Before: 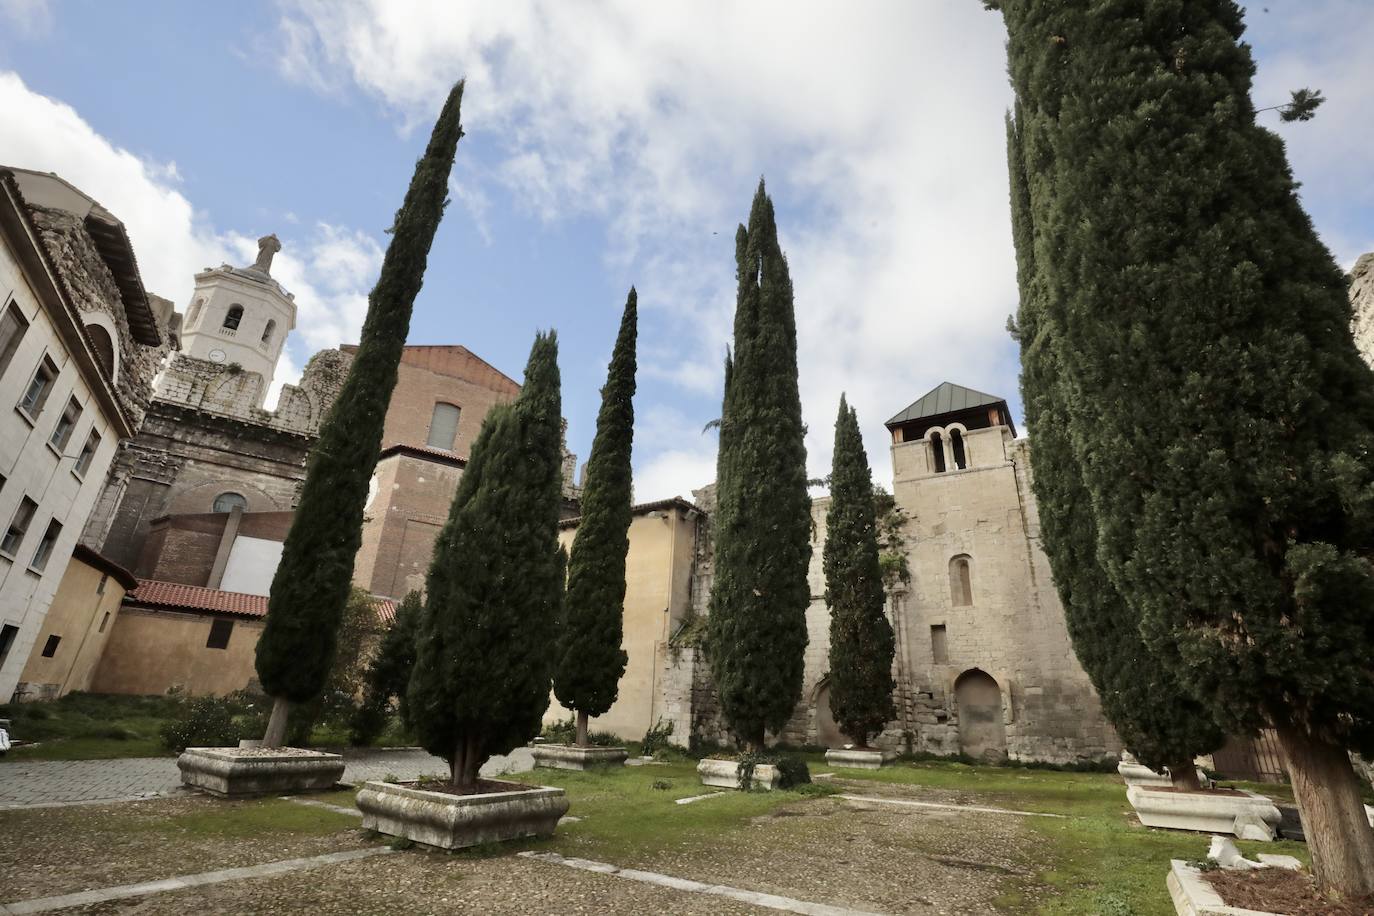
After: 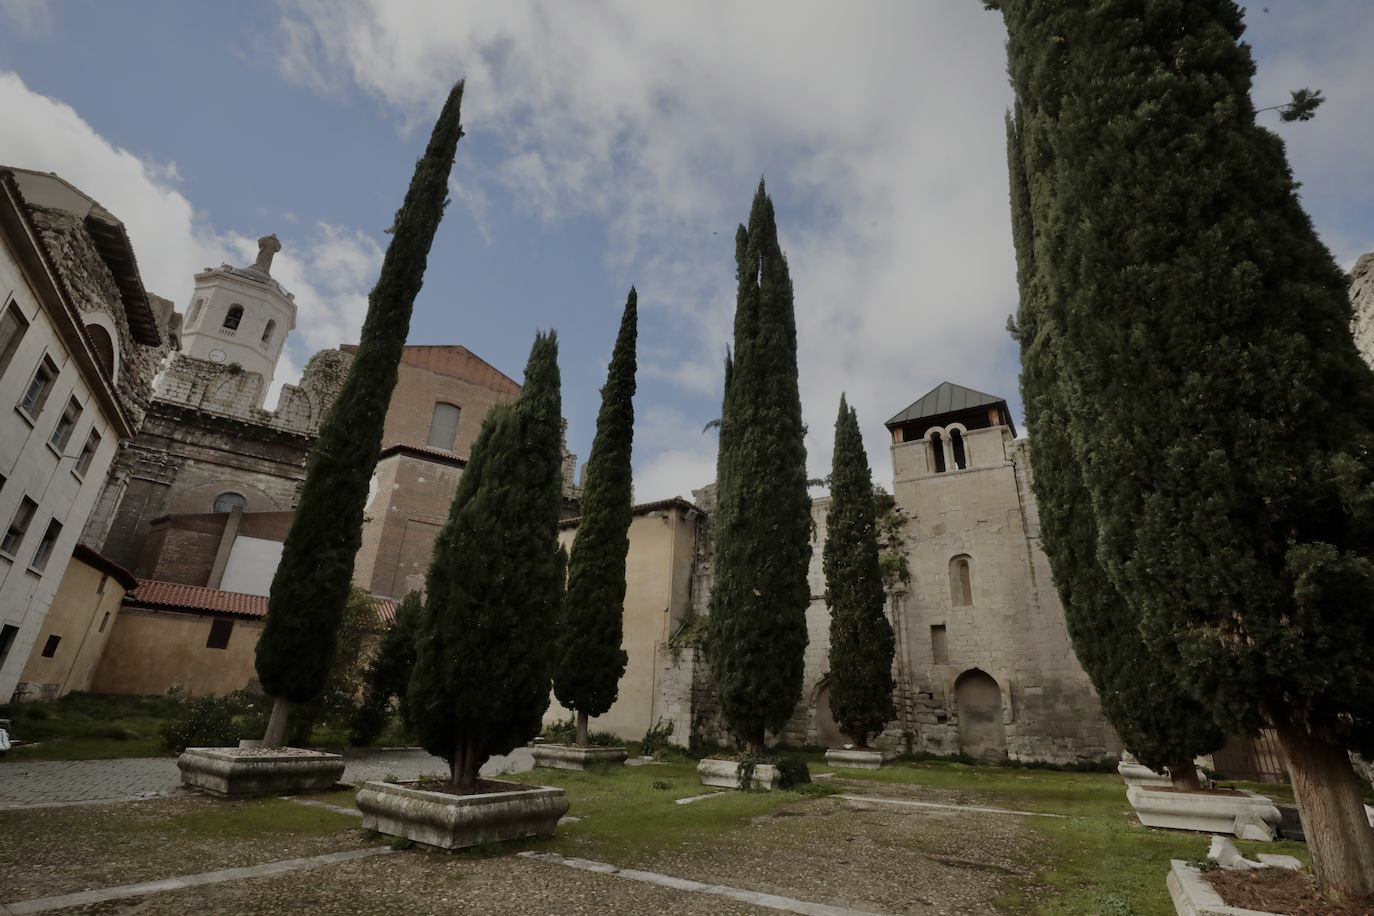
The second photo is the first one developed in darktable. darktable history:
exposure: exposure -0.964 EV, compensate highlight preservation false
color balance rgb: perceptual saturation grading › global saturation 0.535%, perceptual saturation grading › highlights -15.502%, perceptual saturation grading › shadows 25.098%, global vibrance -24.573%
